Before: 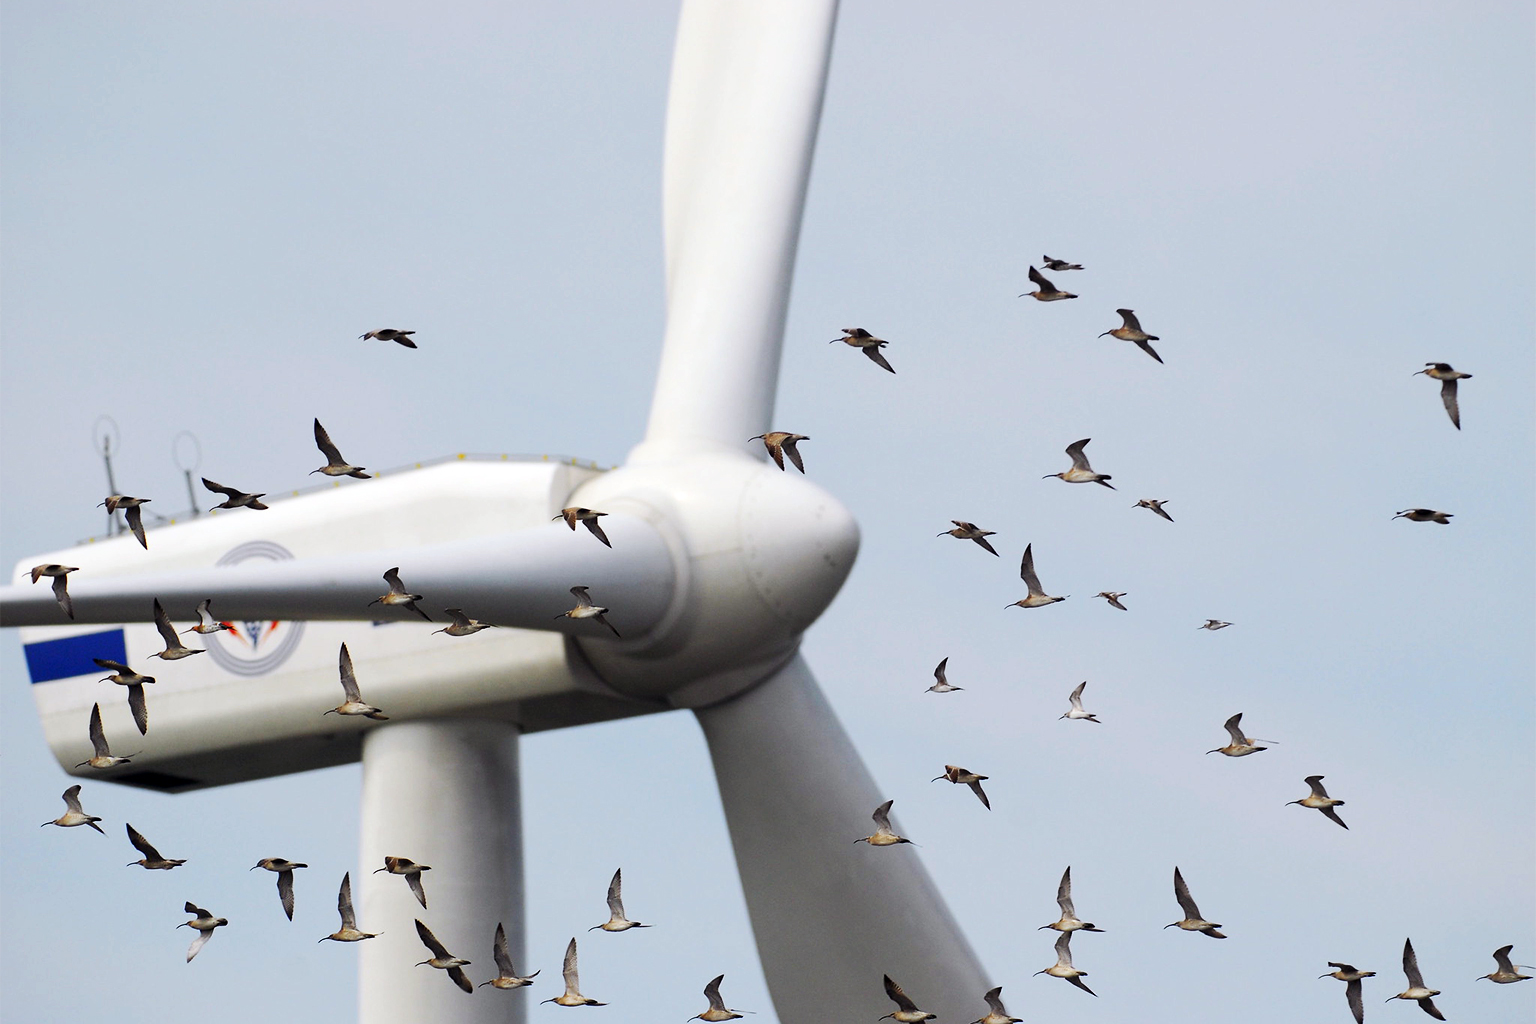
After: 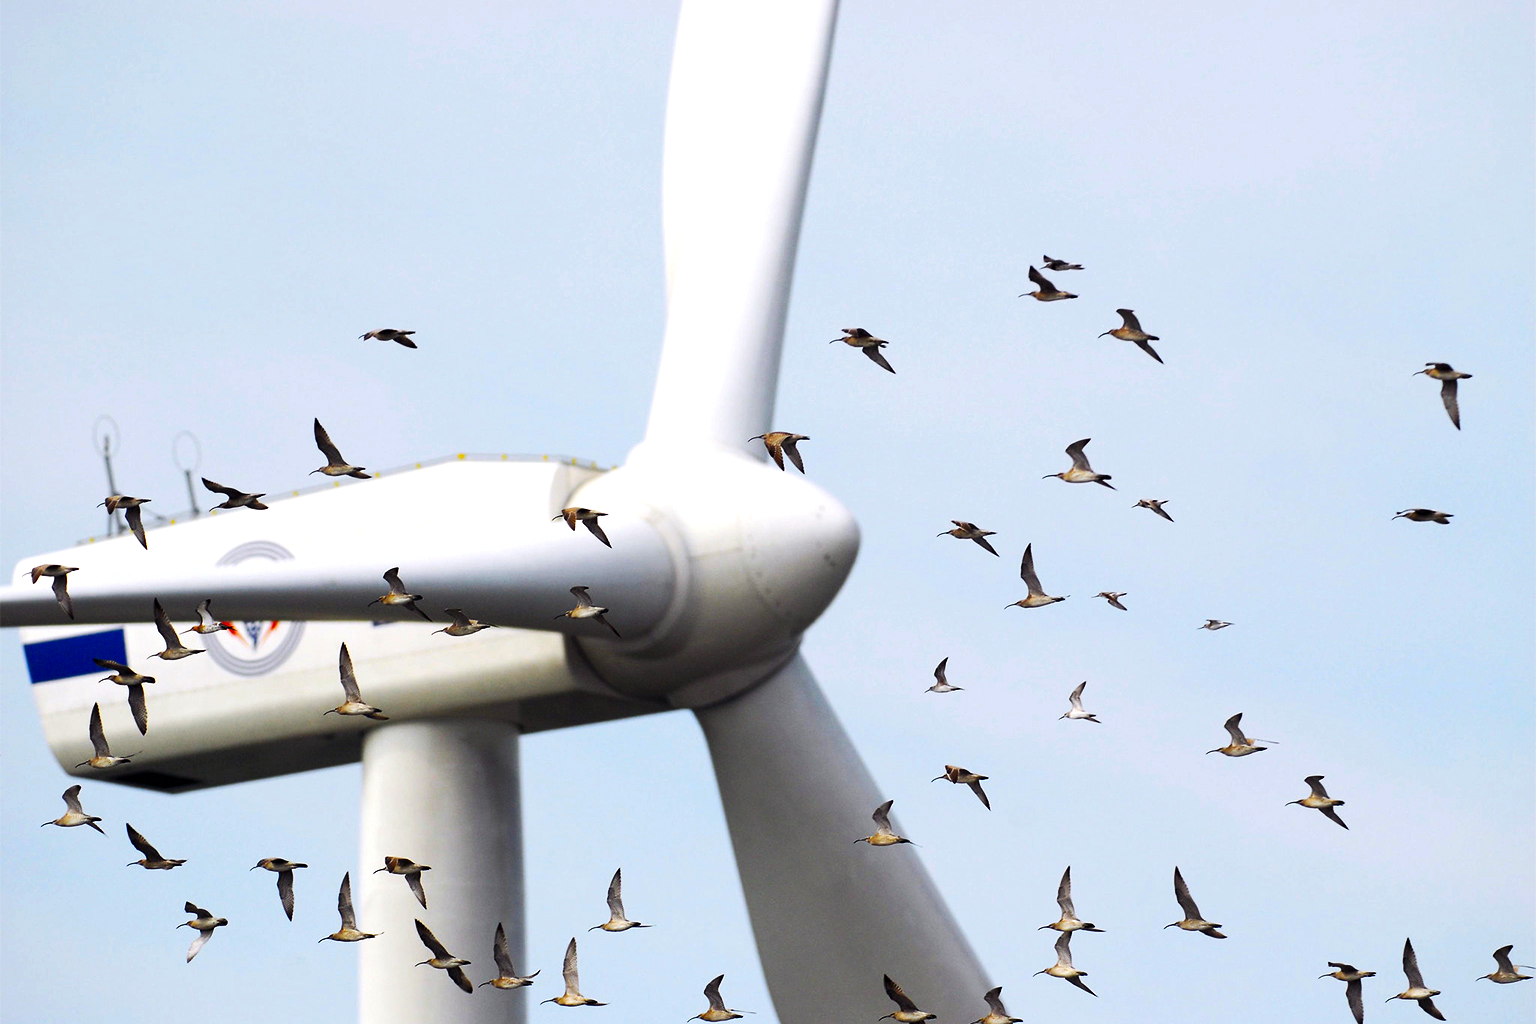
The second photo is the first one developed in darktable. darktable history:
exposure: black level correction 0, compensate highlight preservation false
color balance rgb: highlights gain › luminance 17.925%, perceptual saturation grading › global saturation 30.885%, contrast 5.066%
